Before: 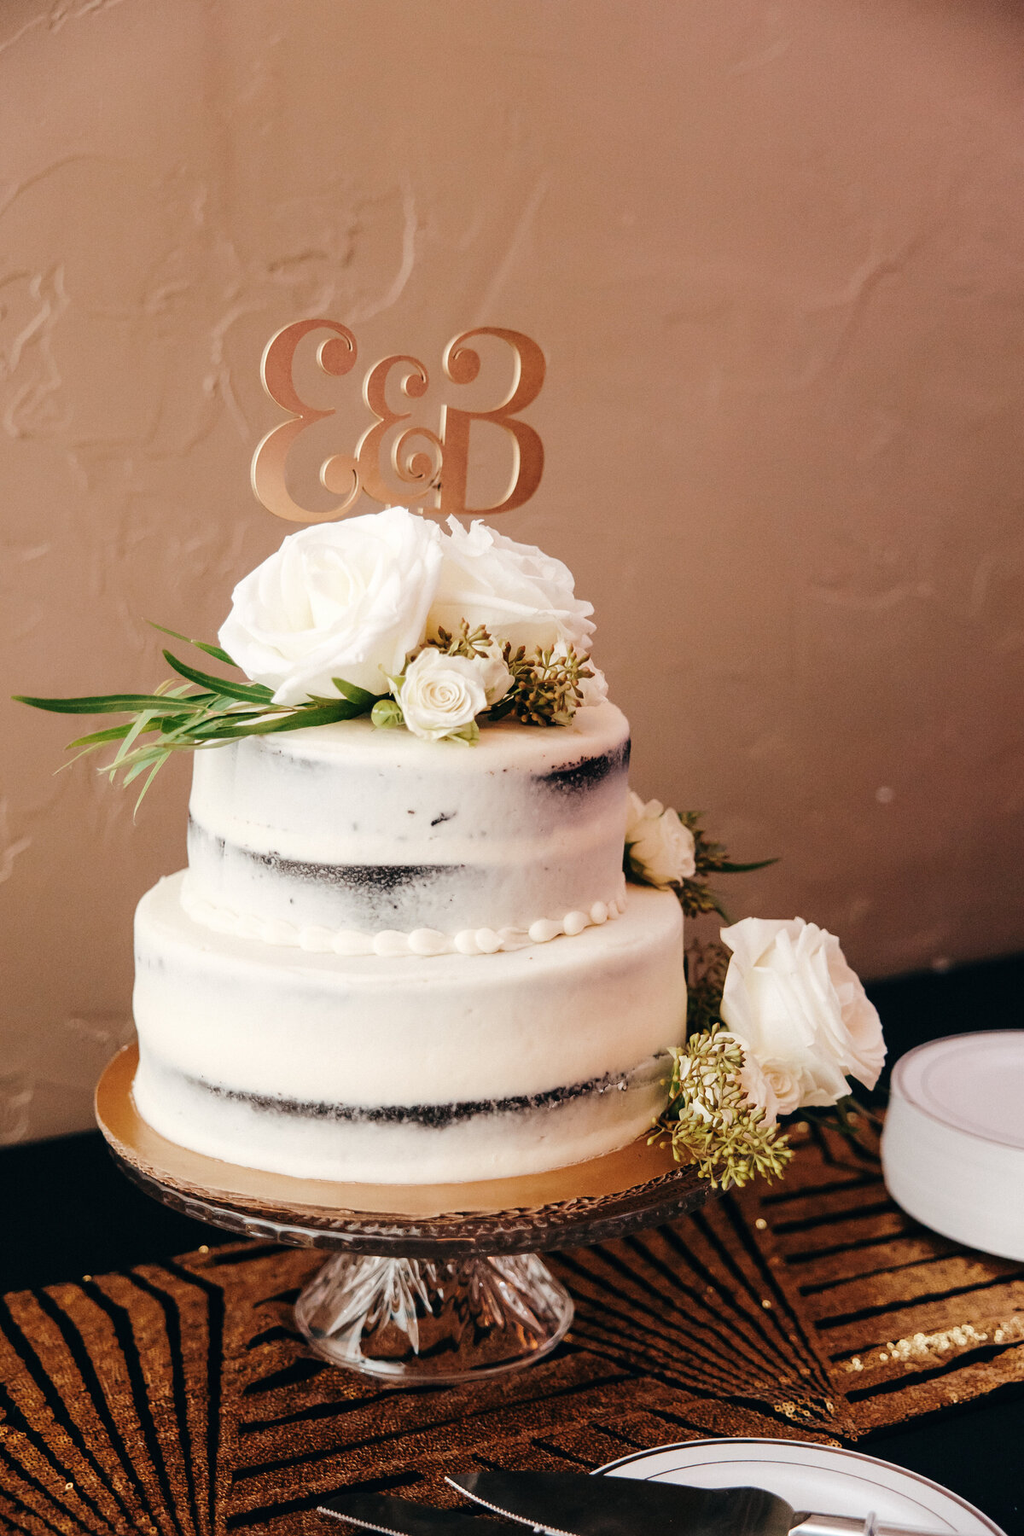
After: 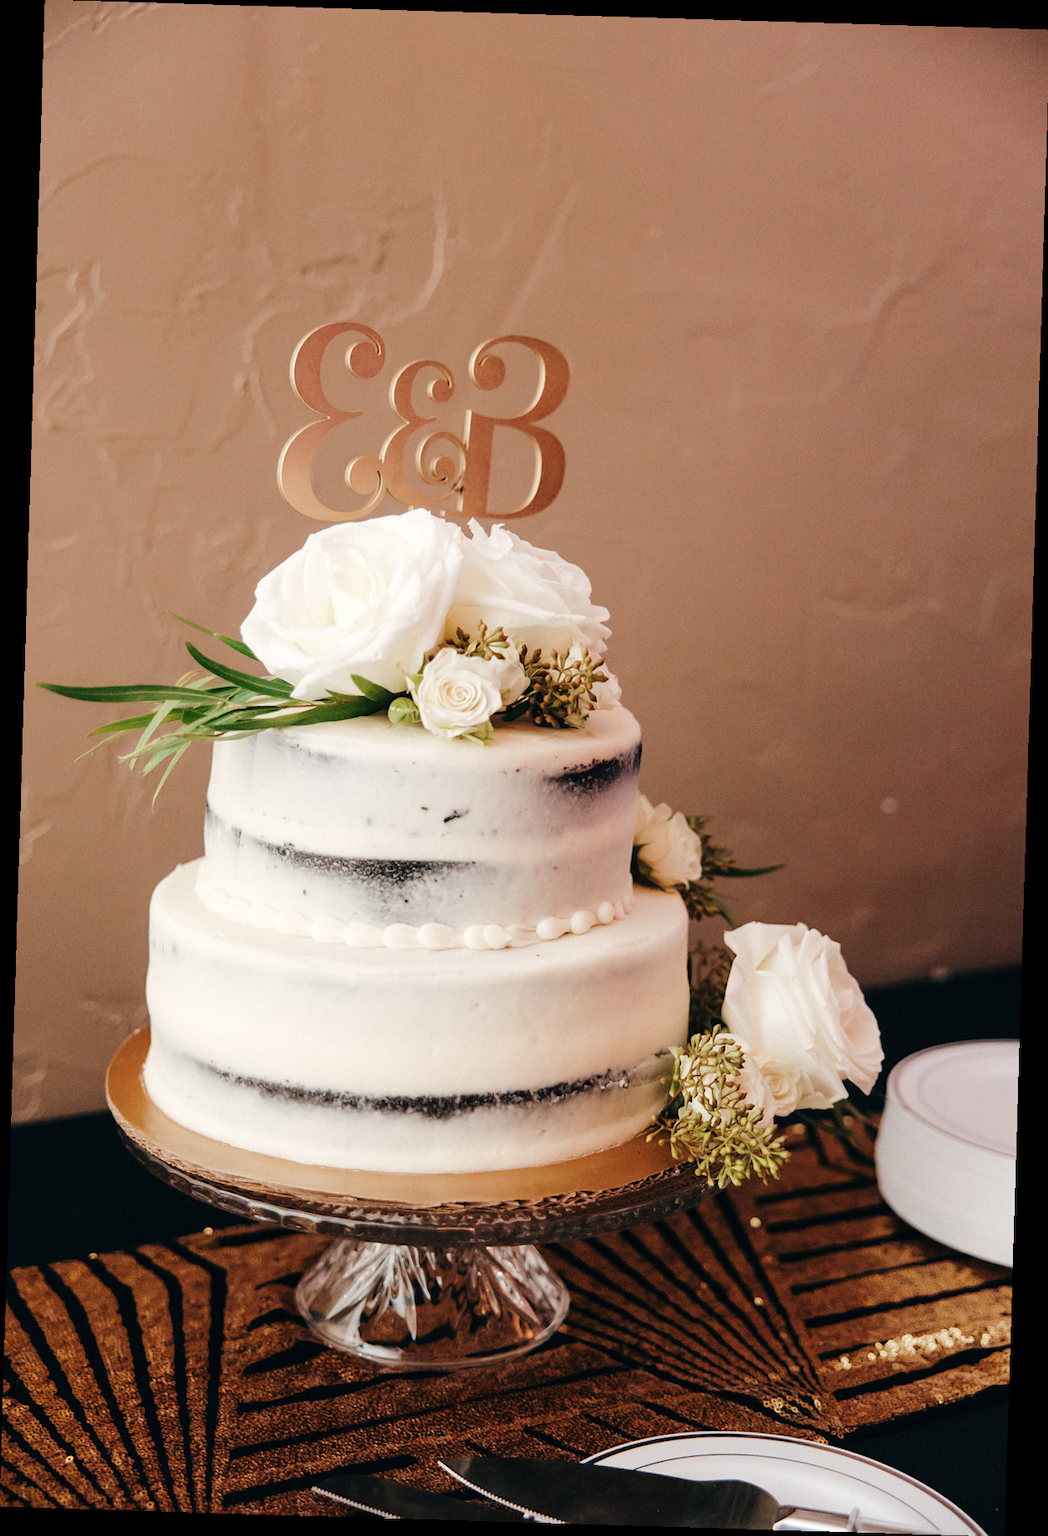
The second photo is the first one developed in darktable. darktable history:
crop and rotate: angle -1.72°
